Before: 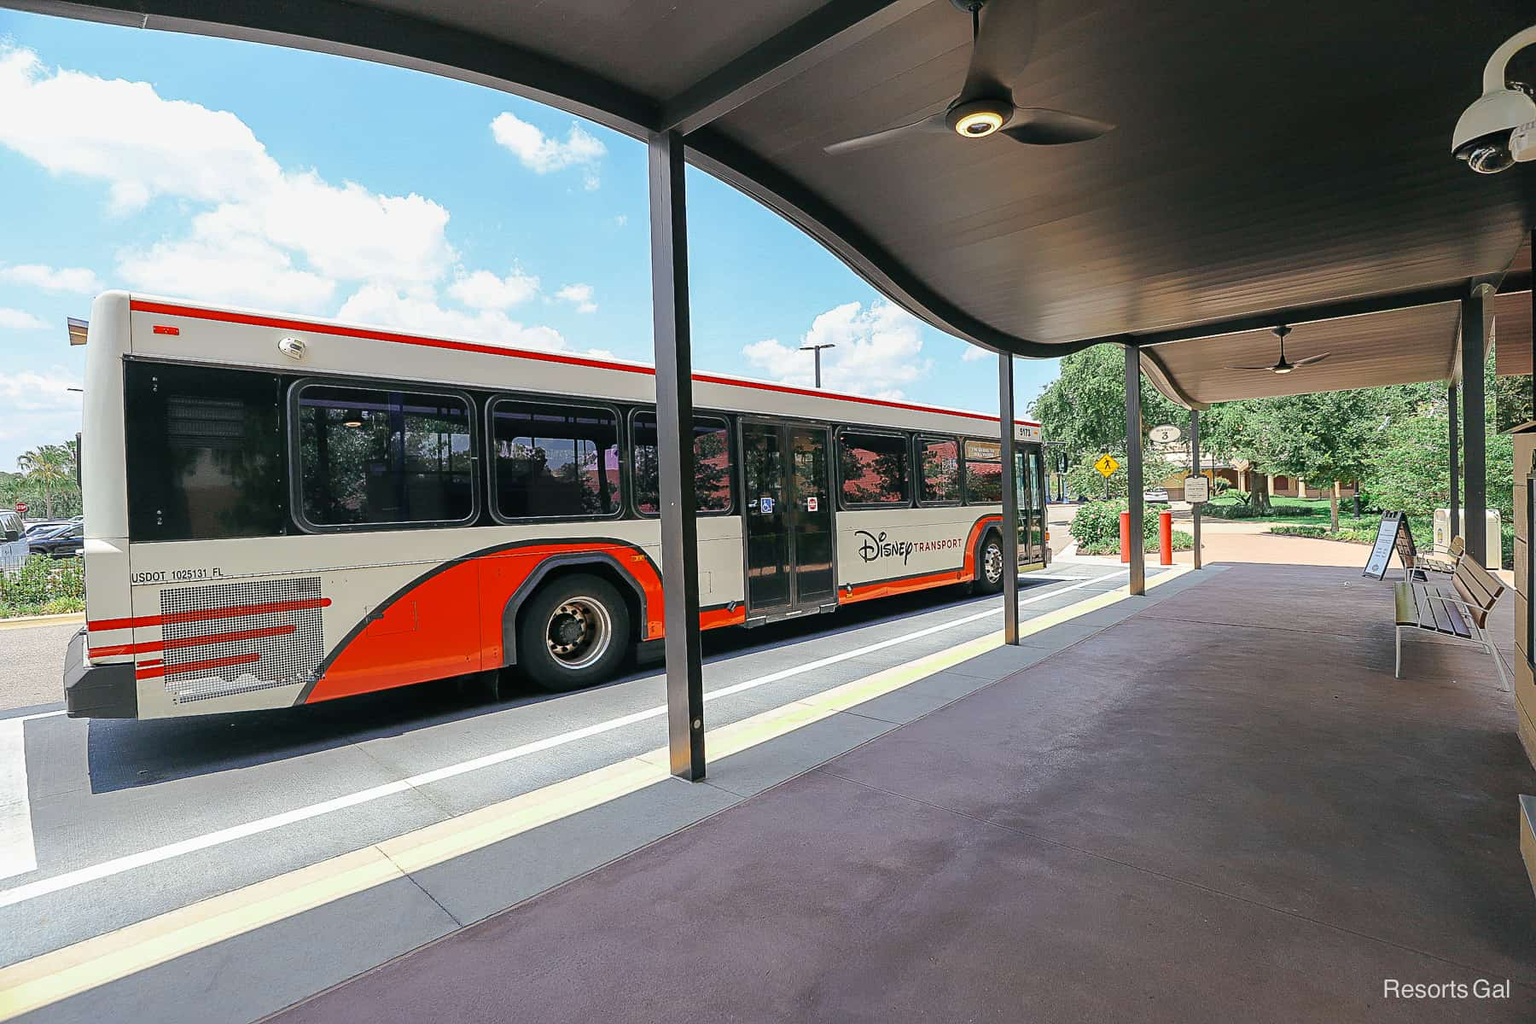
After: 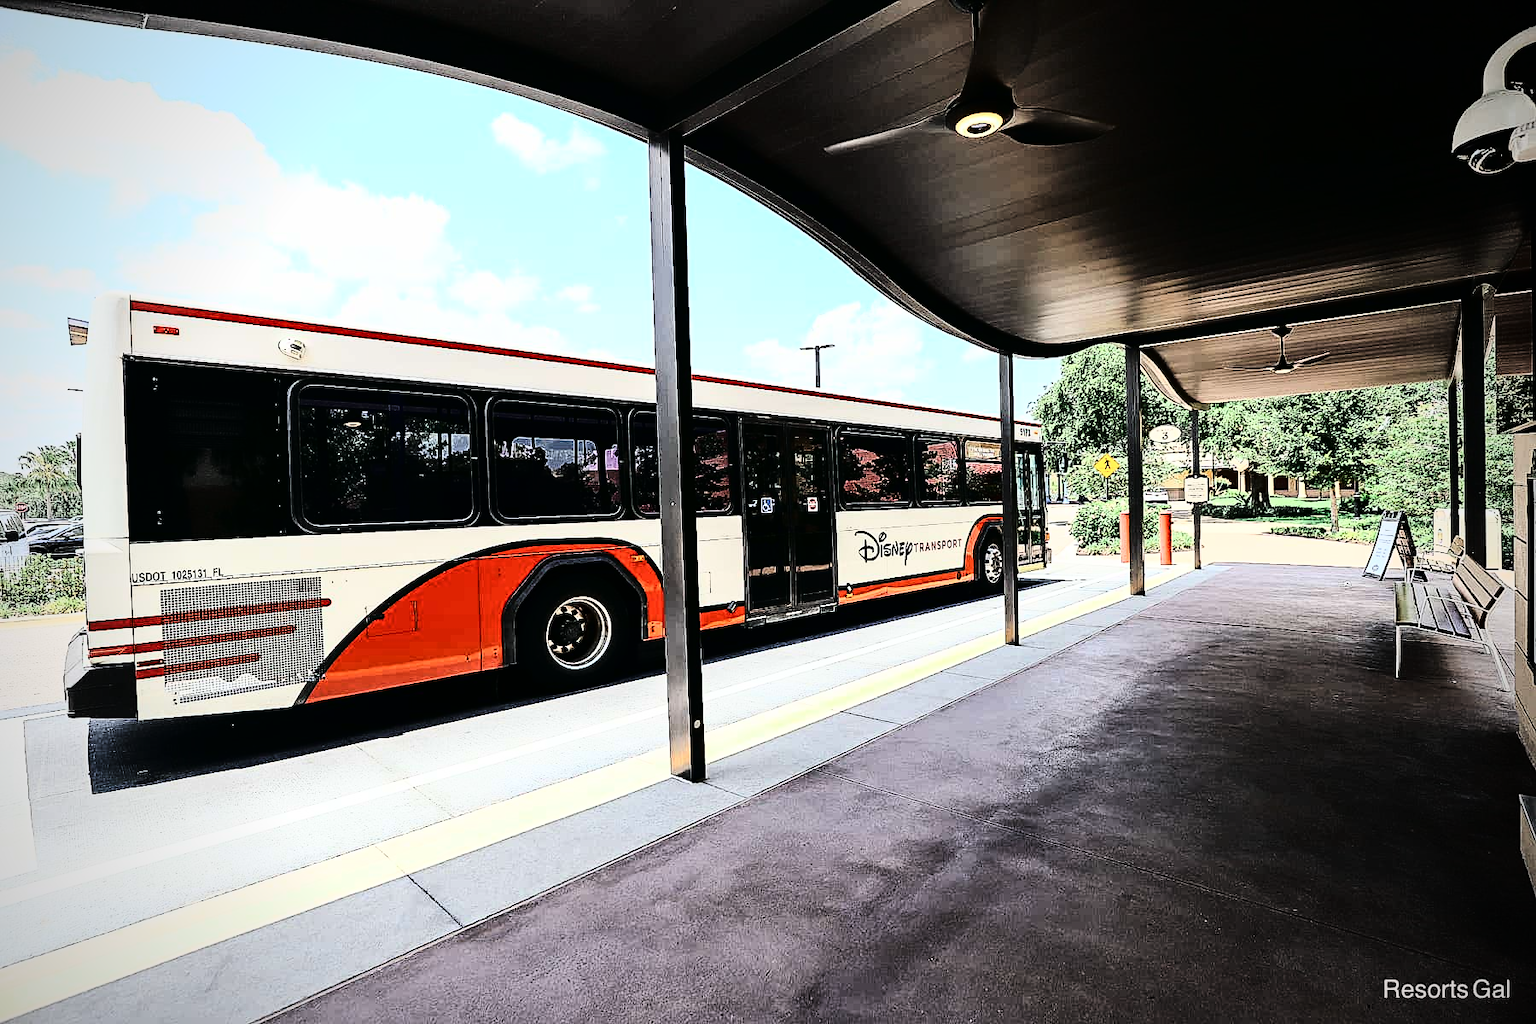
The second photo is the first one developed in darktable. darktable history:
vignetting: fall-off start 75.65%, center (0, 0.008), width/height ratio 1.088
contrast brightness saturation: contrast 0.5, saturation -0.085
tone curve: curves: ch0 [(0, 0) (0.003, 0.003) (0.011, 0.005) (0.025, 0.008) (0.044, 0.012) (0.069, 0.02) (0.1, 0.031) (0.136, 0.047) (0.177, 0.088) (0.224, 0.141) (0.277, 0.222) (0.335, 0.32) (0.399, 0.422) (0.468, 0.523) (0.543, 0.623) (0.623, 0.716) (0.709, 0.796) (0.801, 0.88) (0.898, 0.958) (1, 1)], color space Lab, linked channels, preserve colors none
